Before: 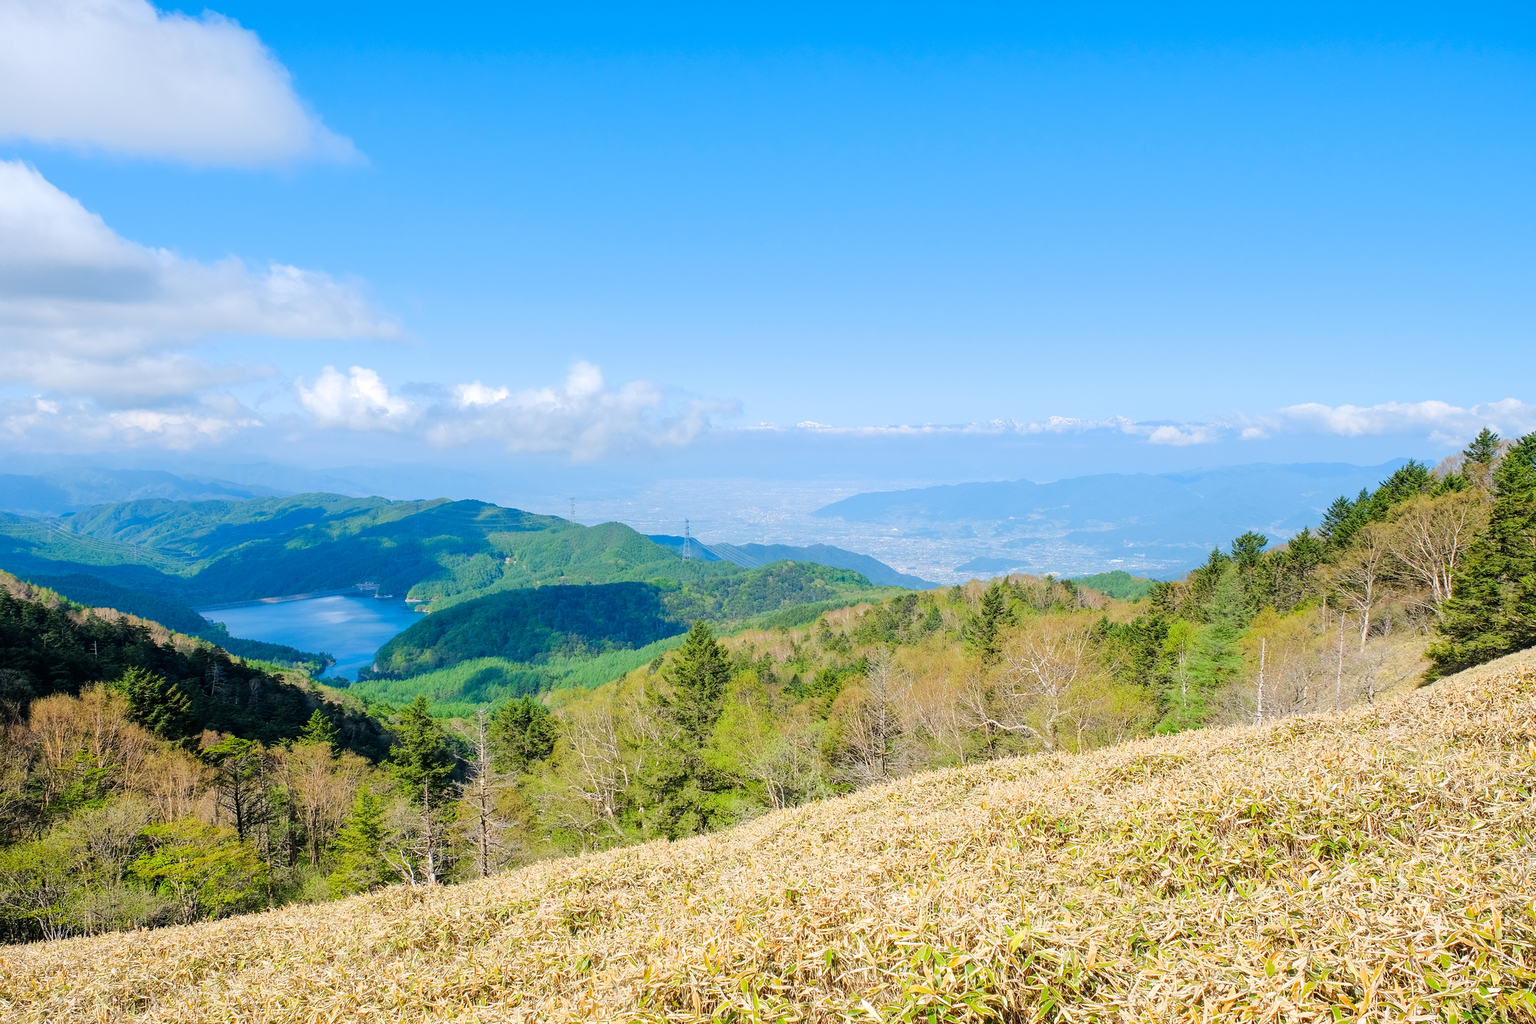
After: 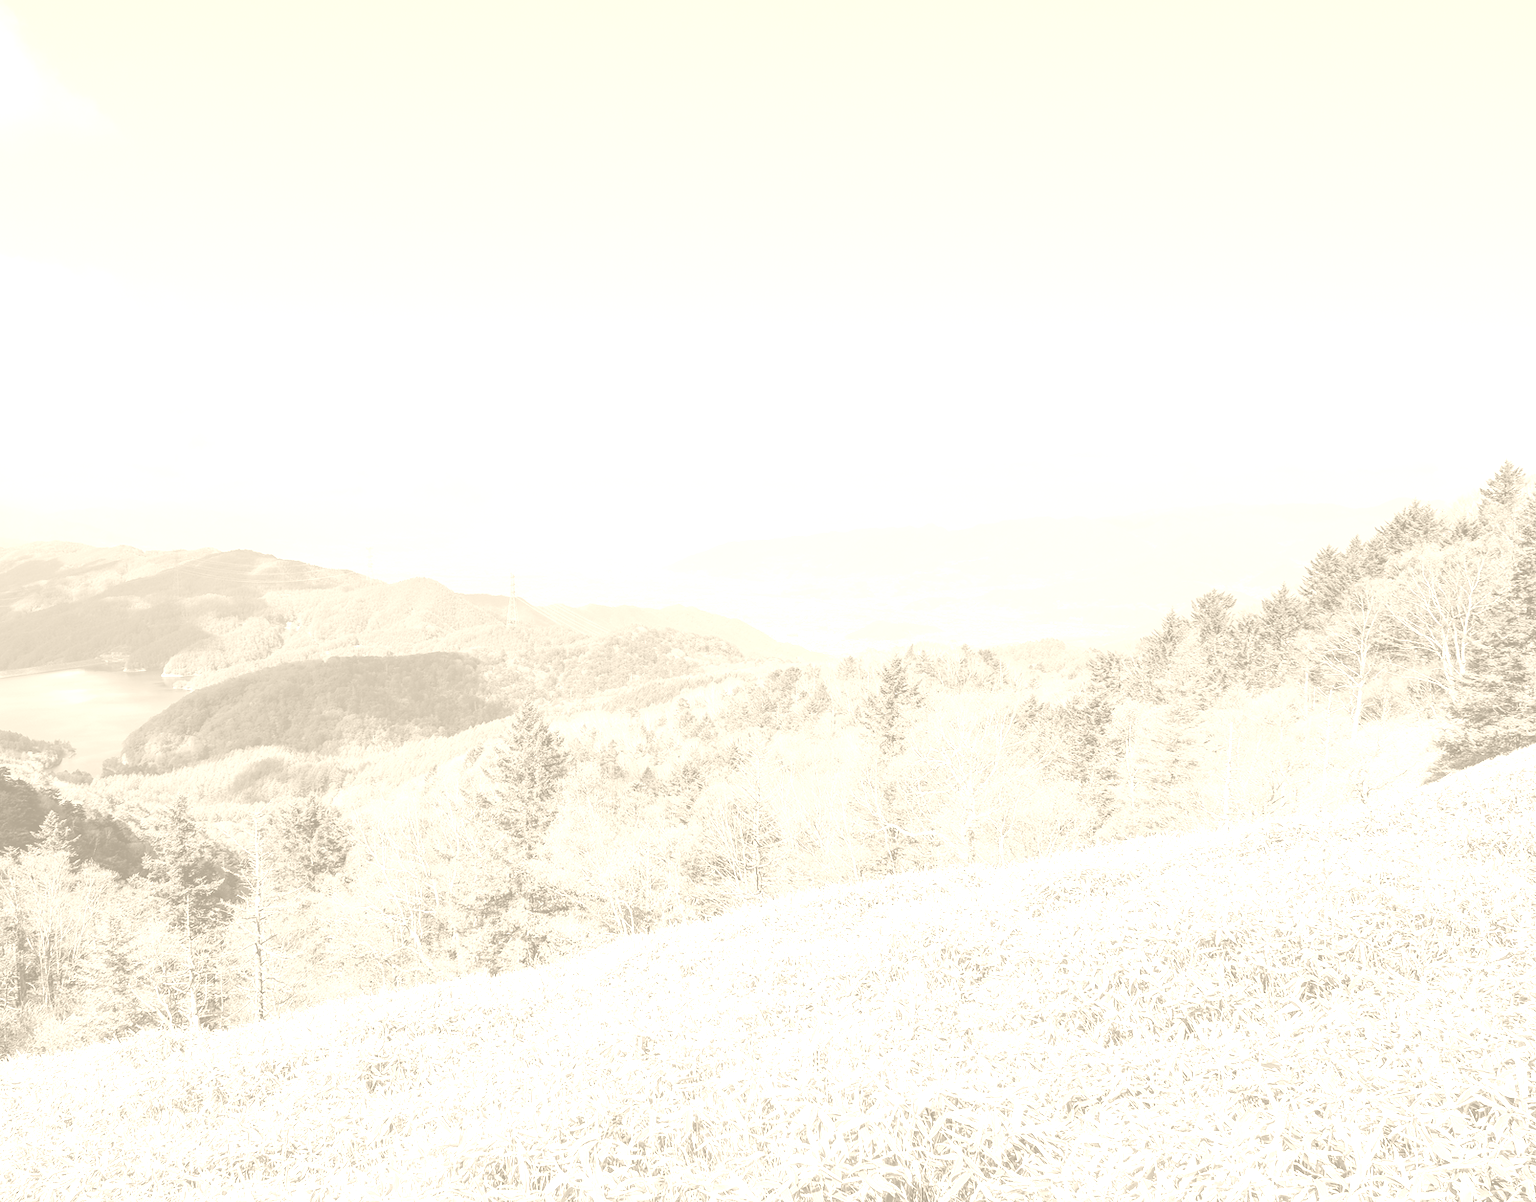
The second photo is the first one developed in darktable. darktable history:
colorize: hue 36°, saturation 71%, lightness 80.79%
crop and rotate: left 17.959%, top 5.771%, right 1.742%
